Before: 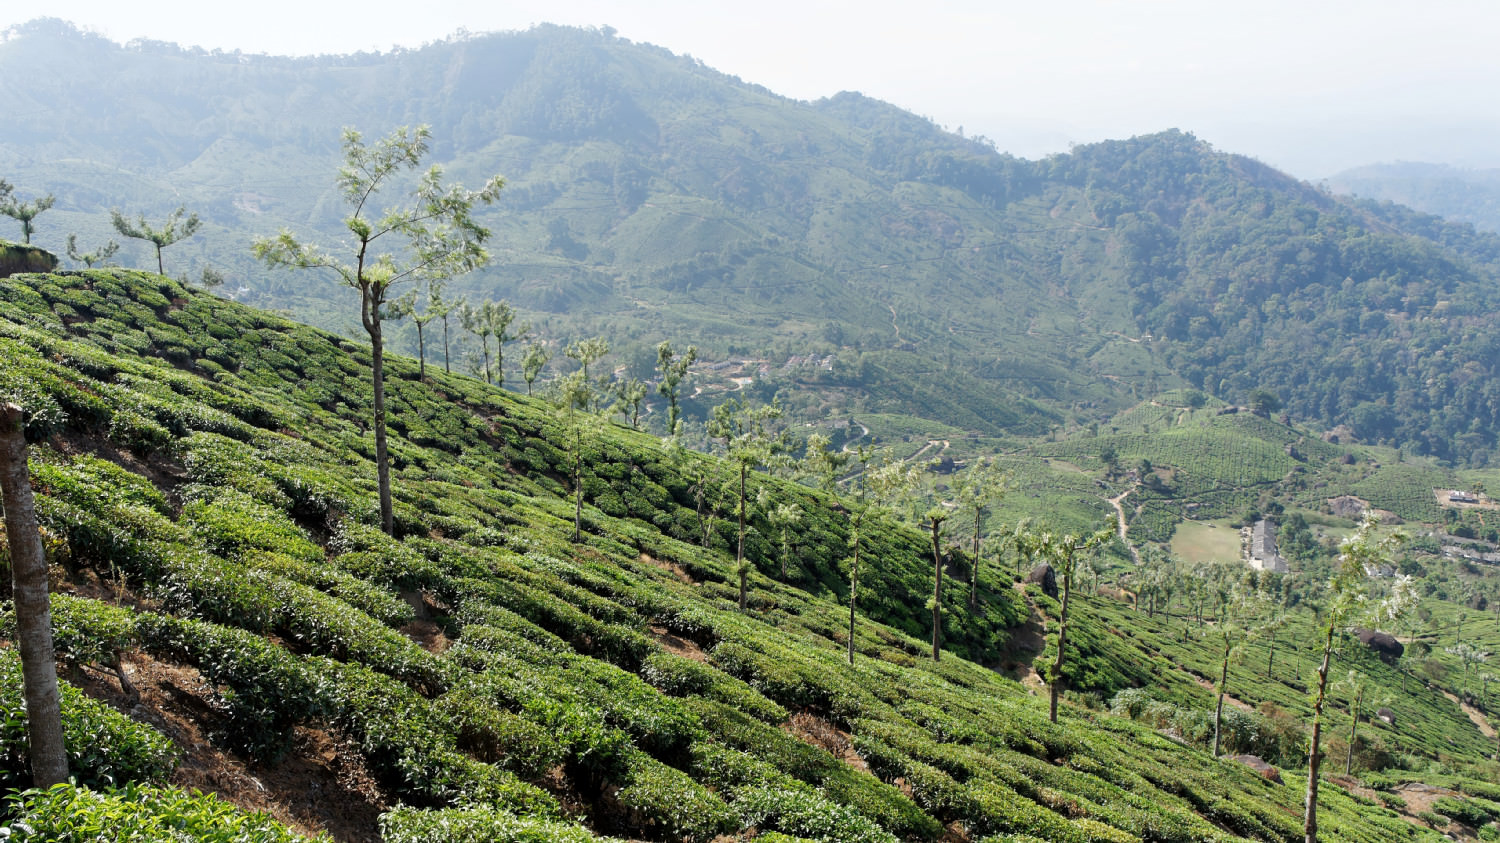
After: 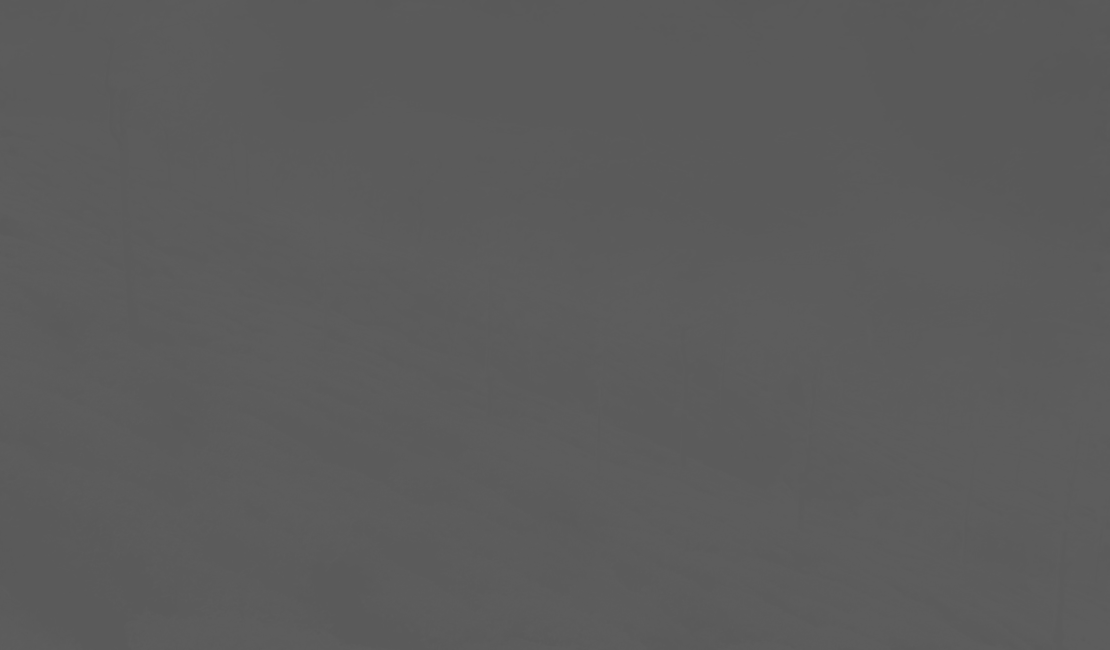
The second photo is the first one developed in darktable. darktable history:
contrast brightness saturation: contrast -0.99, brightness -0.17, saturation 0.75
monochrome: a -35.87, b 49.73, size 1.7
crop: left 16.871%, top 22.857%, right 9.116%
